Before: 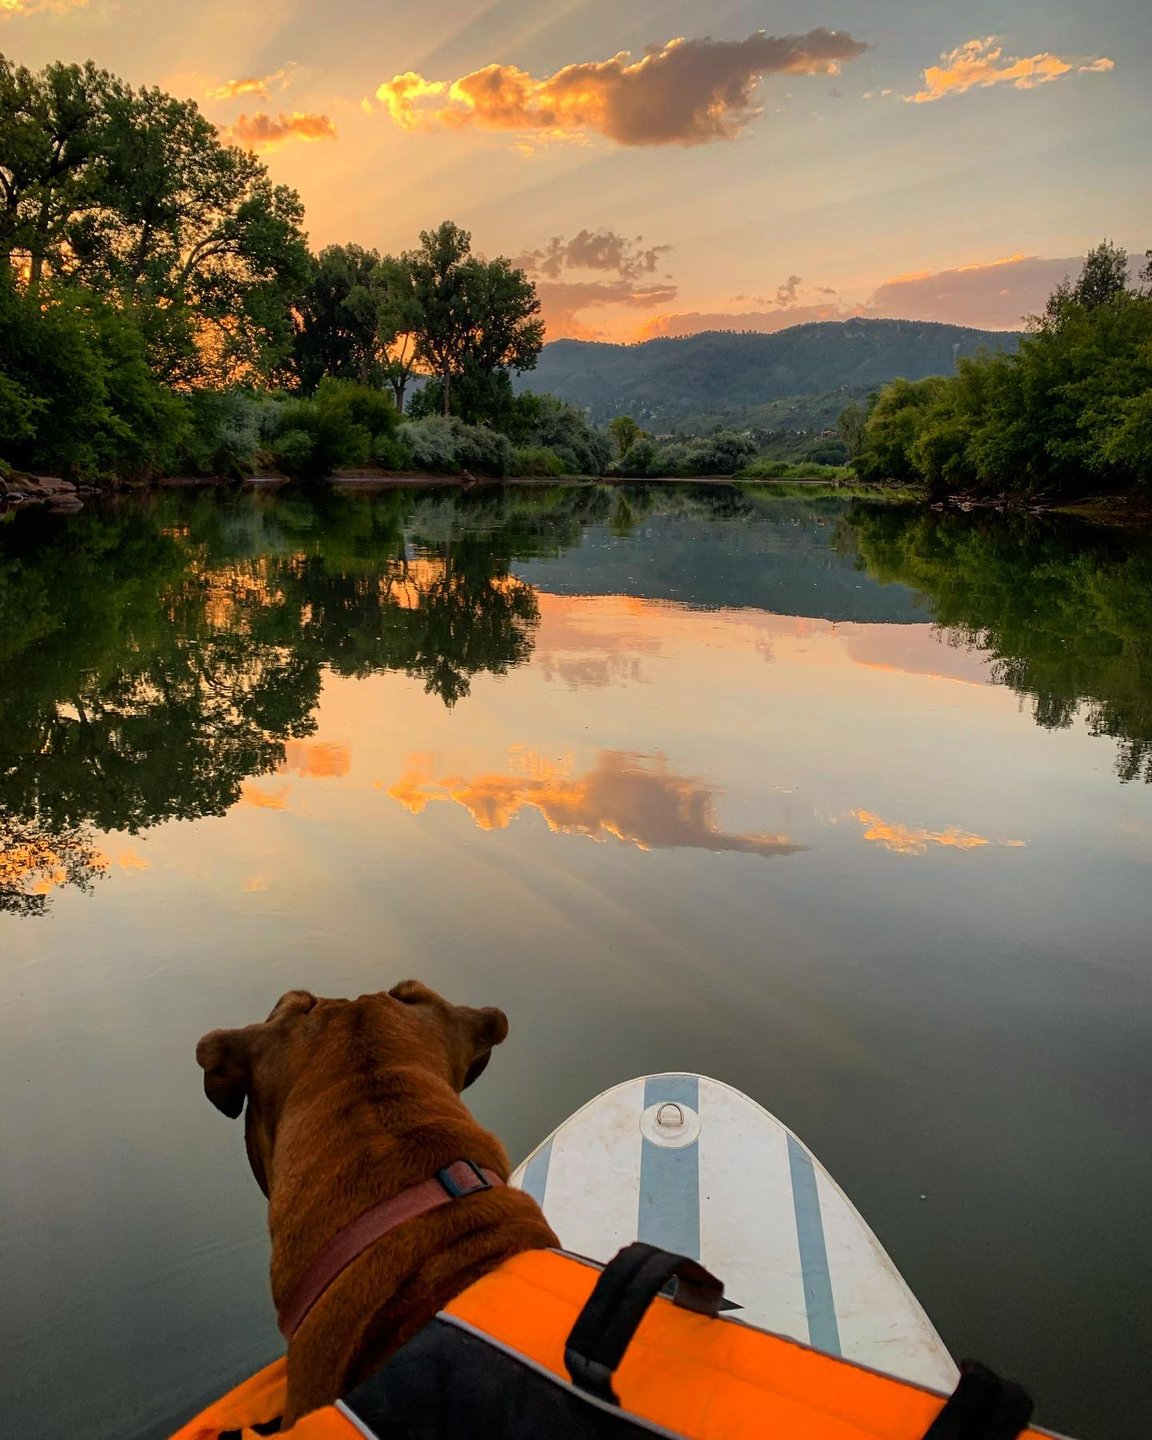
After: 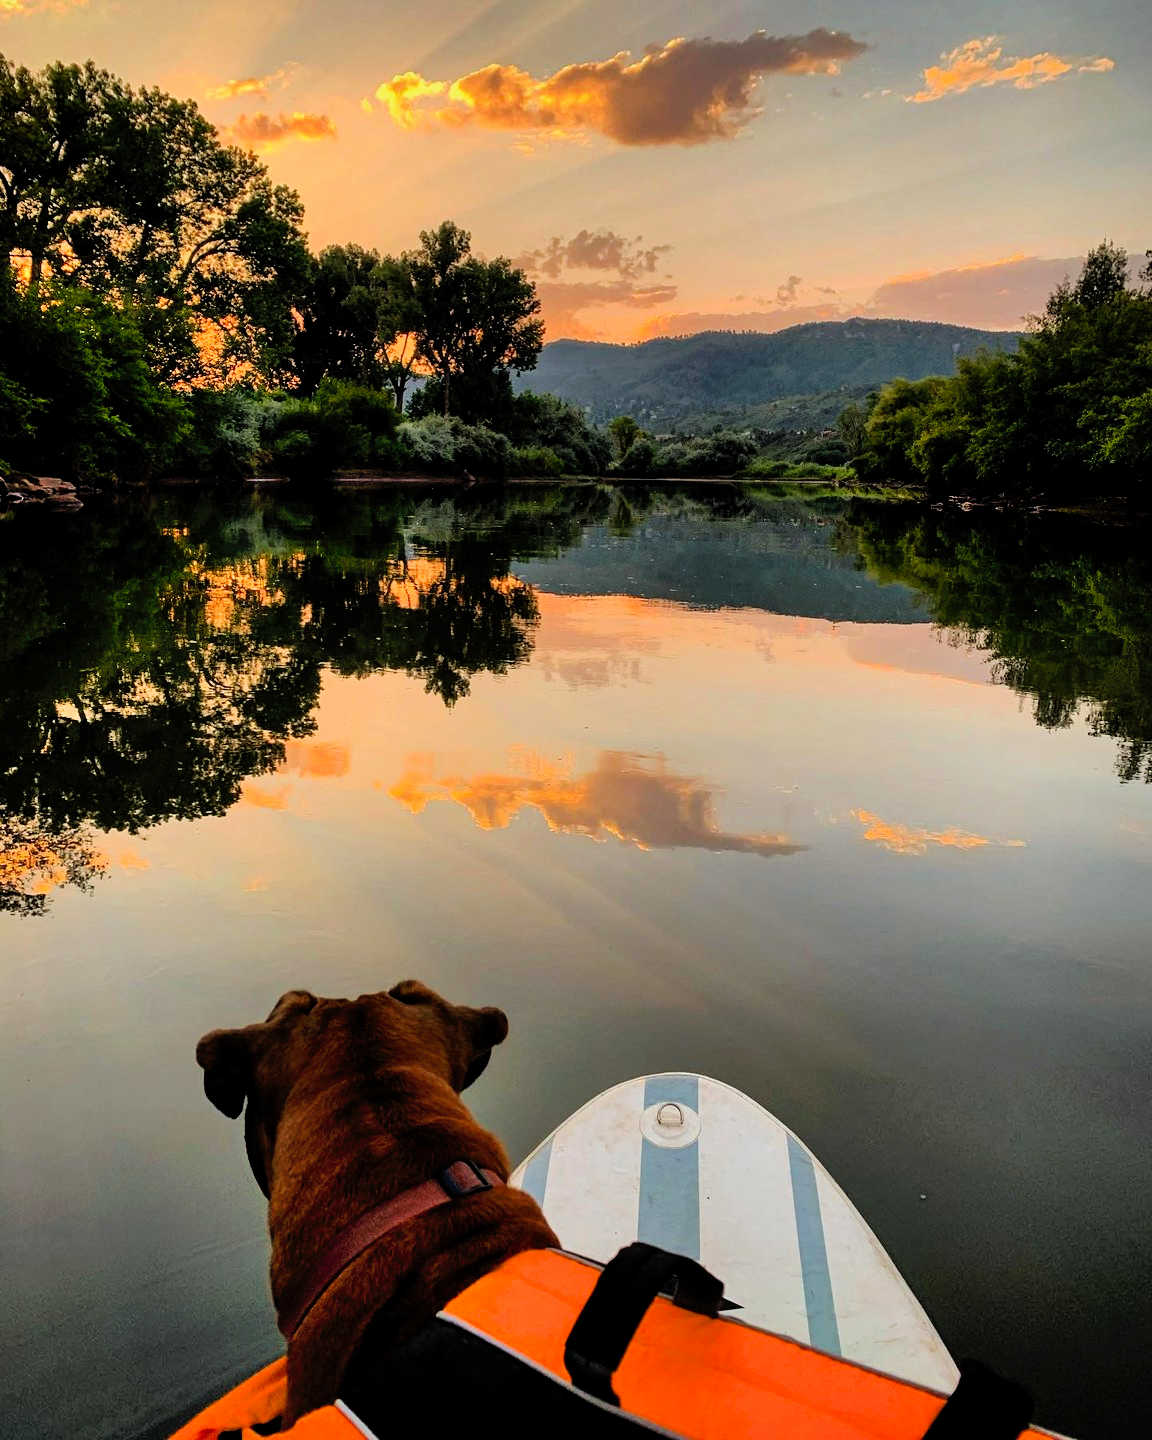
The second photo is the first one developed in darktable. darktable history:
filmic rgb: black relative exposure -7.71 EV, white relative exposure 4.38 EV, target black luminance 0%, hardness 3.75, latitude 50.68%, contrast 1.075, highlights saturation mix 9.51%, shadows ↔ highlights balance -0.246%
exposure: exposure 0.35 EV, compensate highlight preservation false
tone curve: curves: ch0 [(0, 0) (0.003, 0.004) (0.011, 0.008) (0.025, 0.012) (0.044, 0.02) (0.069, 0.028) (0.1, 0.034) (0.136, 0.059) (0.177, 0.1) (0.224, 0.151) (0.277, 0.203) (0.335, 0.266) (0.399, 0.344) (0.468, 0.414) (0.543, 0.507) (0.623, 0.602) (0.709, 0.704) (0.801, 0.804) (0.898, 0.927) (1, 1)], preserve colors none
shadows and highlights: soften with gaussian
